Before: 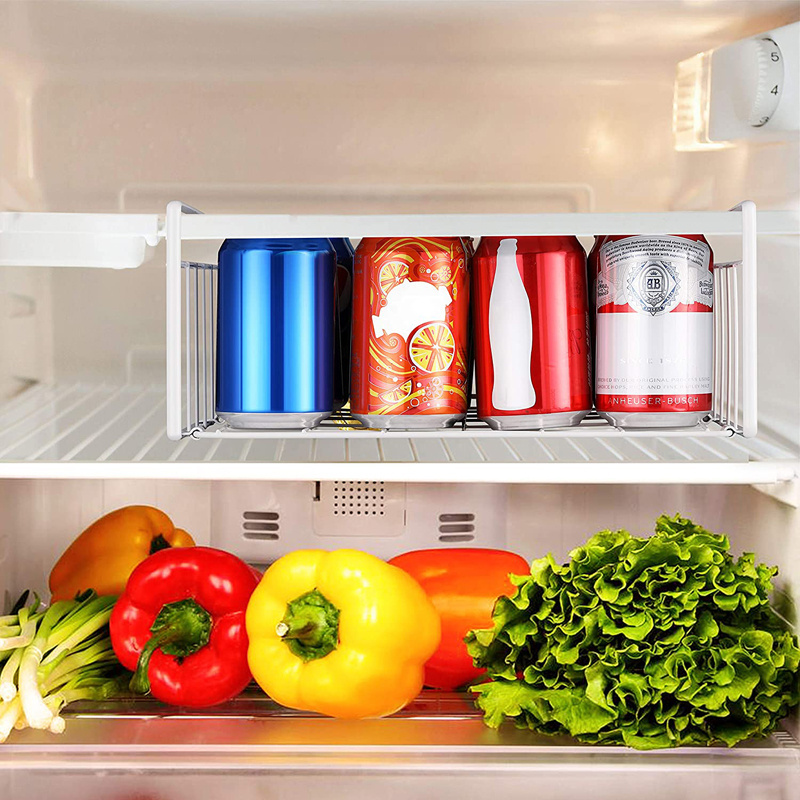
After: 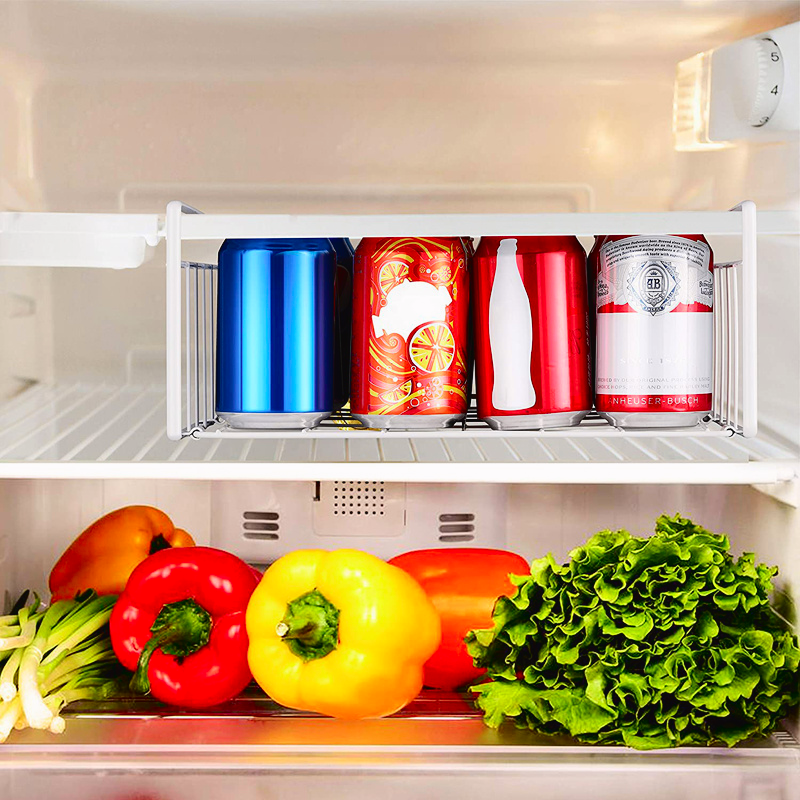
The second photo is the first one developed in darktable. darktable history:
tone curve: curves: ch0 [(0, 0.023) (0.132, 0.075) (0.241, 0.178) (0.487, 0.491) (0.782, 0.8) (1, 0.989)]; ch1 [(0, 0) (0.396, 0.369) (0.467, 0.454) (0.498, 0.5) (0.518, 0.517) (0.57, 0.586) (0.619, 0.663) (0.692, 0.744) (1, 1)]; ch2 [(0, 0) (0.427, 0.416) (0.483, 0.481) (0.503, 0.503) (0.526, 0.527) (0.563, 0.573) (0.632, 0.667) (0.705, 0.737) (0.985, 0.966)], color space Lab, independent channels
